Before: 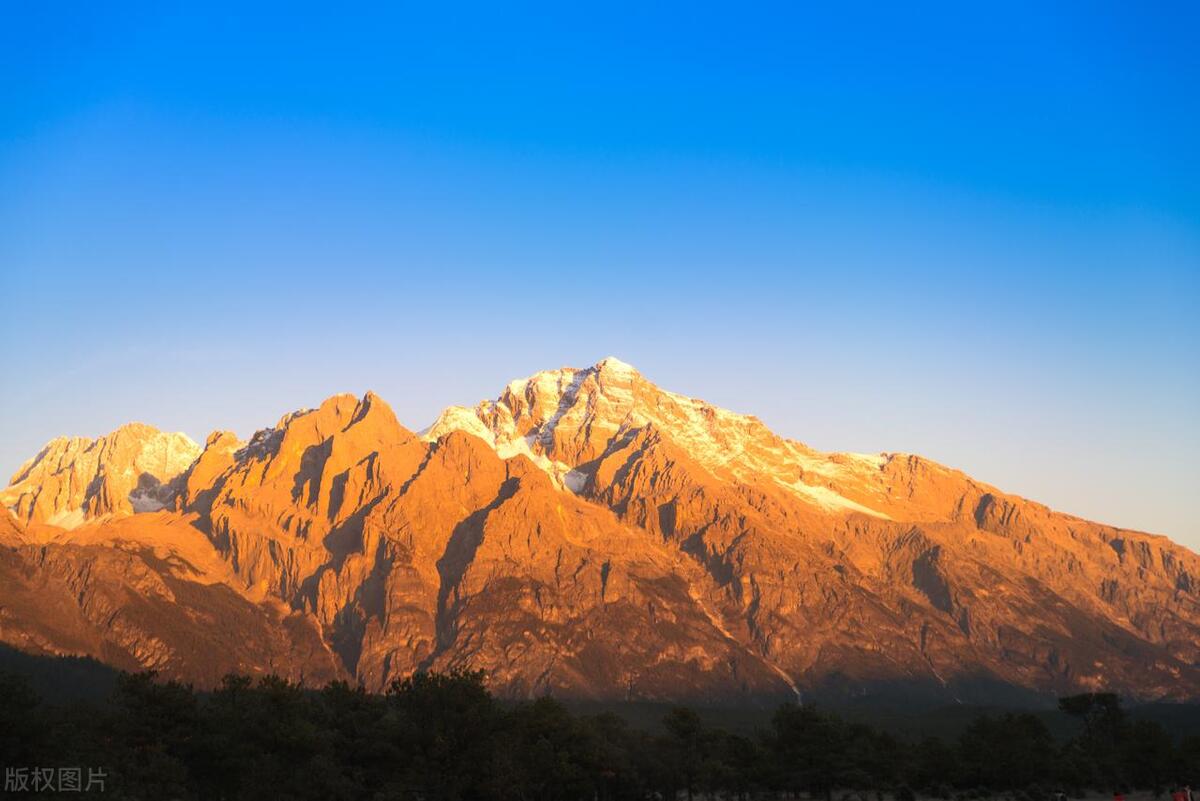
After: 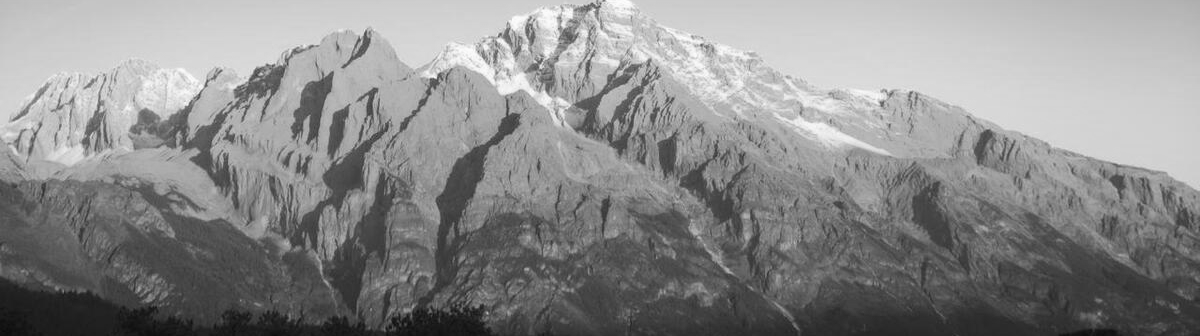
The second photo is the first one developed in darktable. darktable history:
crop: top 45.551%, bottom 12.262%
monochrome: a 16.01, b -2.65, highlights 0.52
